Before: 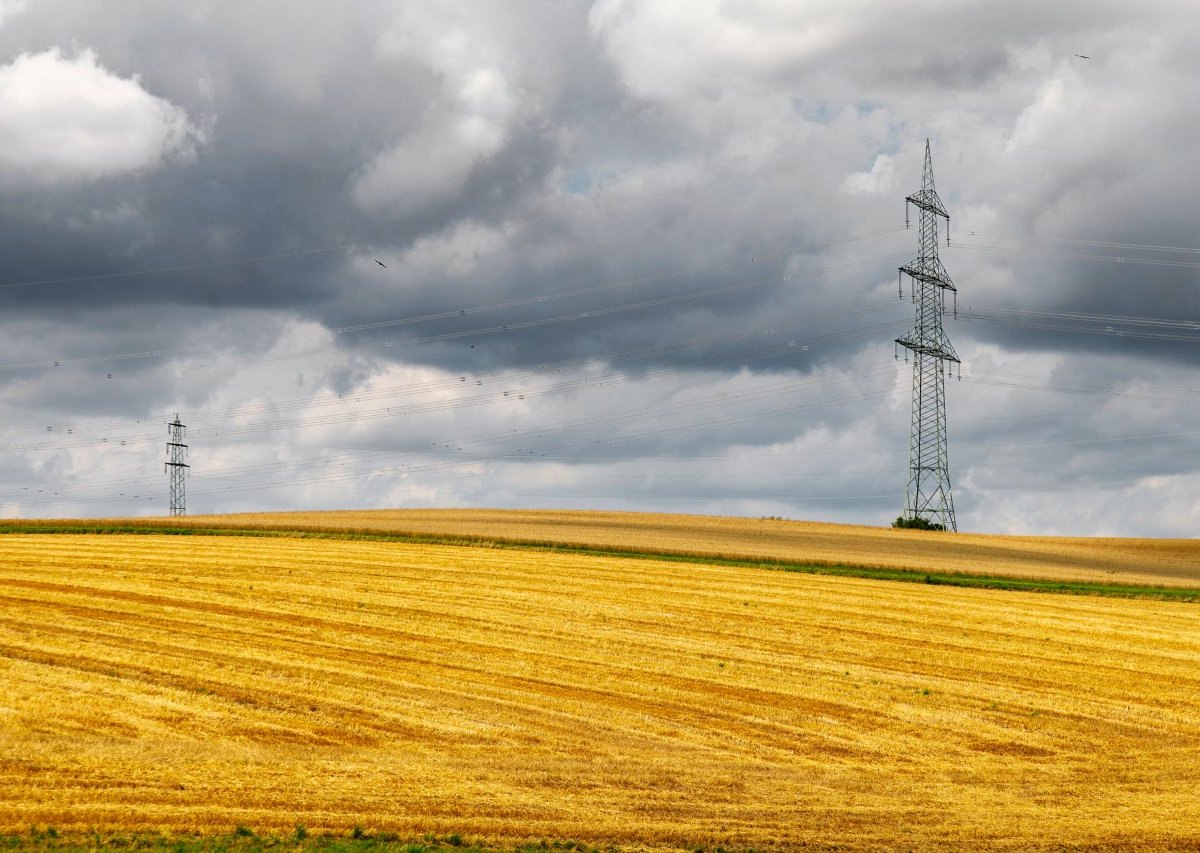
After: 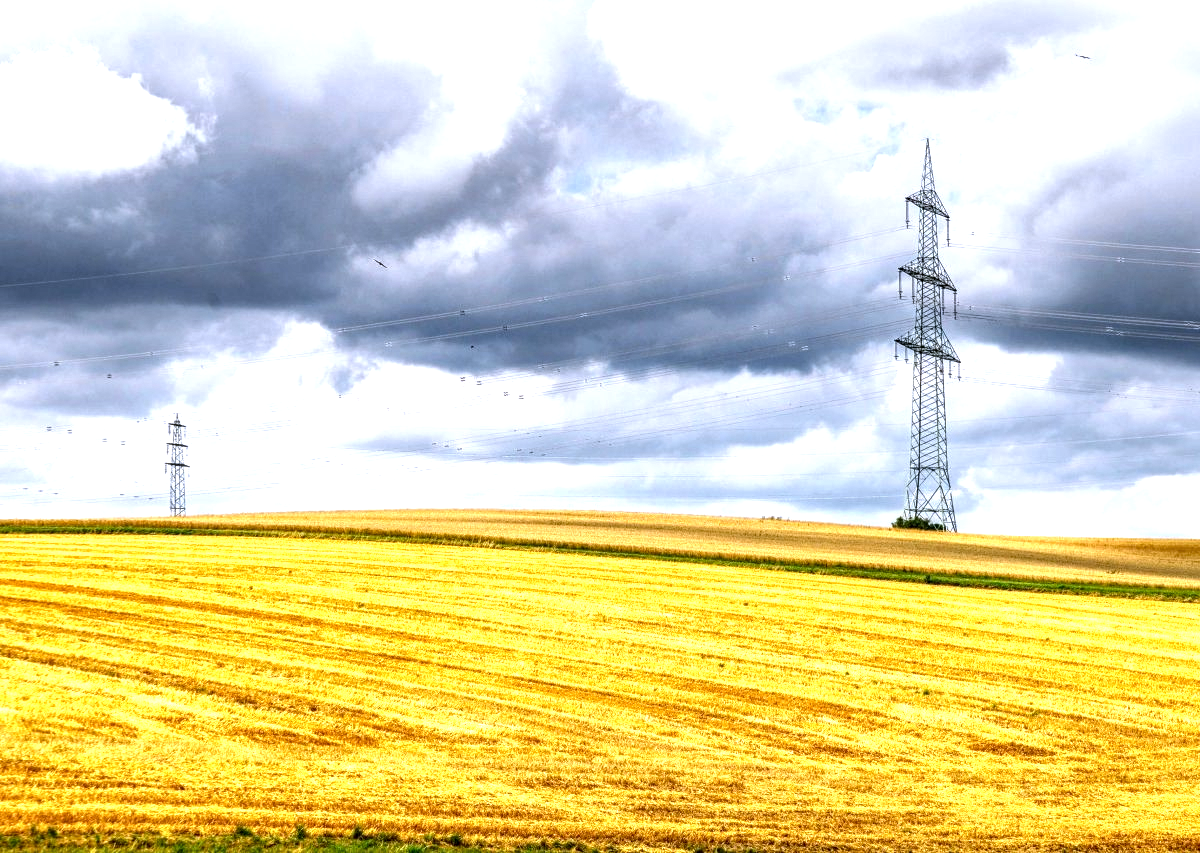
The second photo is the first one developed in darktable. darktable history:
exposure: black level correction 0, exposure 1 EV, compensate exposure bias true, compensate highlight preservation false
white balance: red 0.967, blue 1.119, emerald 0.756
local contrast: detail 160%
